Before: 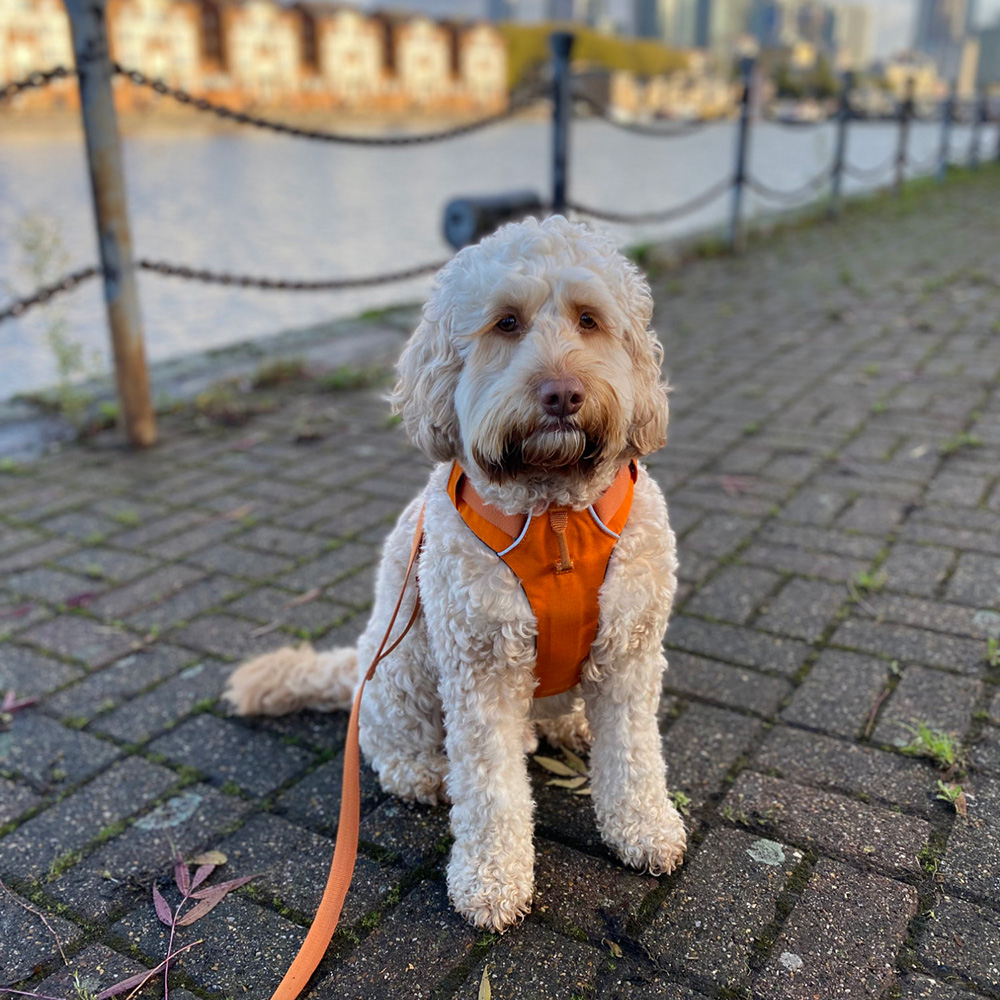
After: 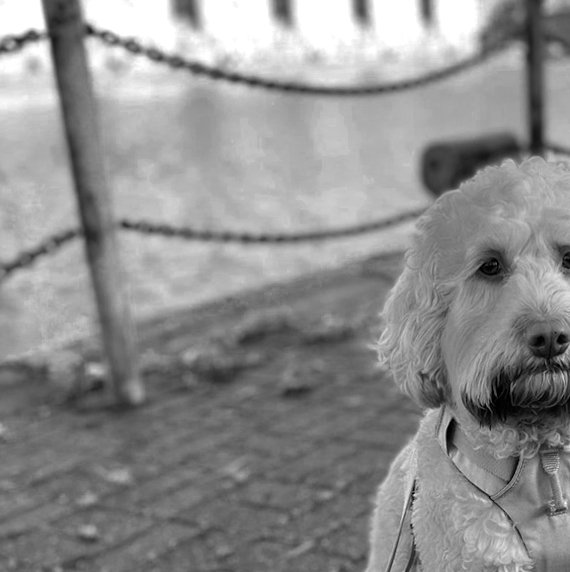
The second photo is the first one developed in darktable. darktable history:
color zones: curves: ch0 [(0, 0.554) (0.146, 0.662) (0.293, 0.86) (0.503, 0.774) (0.637, 0.106) (0.74, 0.072) (0.866, 0.488) (0.998, 0.569)]; ch1 [(0, 0) (0.143, 0) (0.286, 0) (0.429, 0) (0.571, 0) (0.714, 0) (0.857, 0)]
crop and rotate: left 3.047%, top 7.509%, right 42.236%, bottom 37.598%
contrast brightness saturation: saturation -0.17
rotate and perspective: rotation -2.56°, automatic cropping off
